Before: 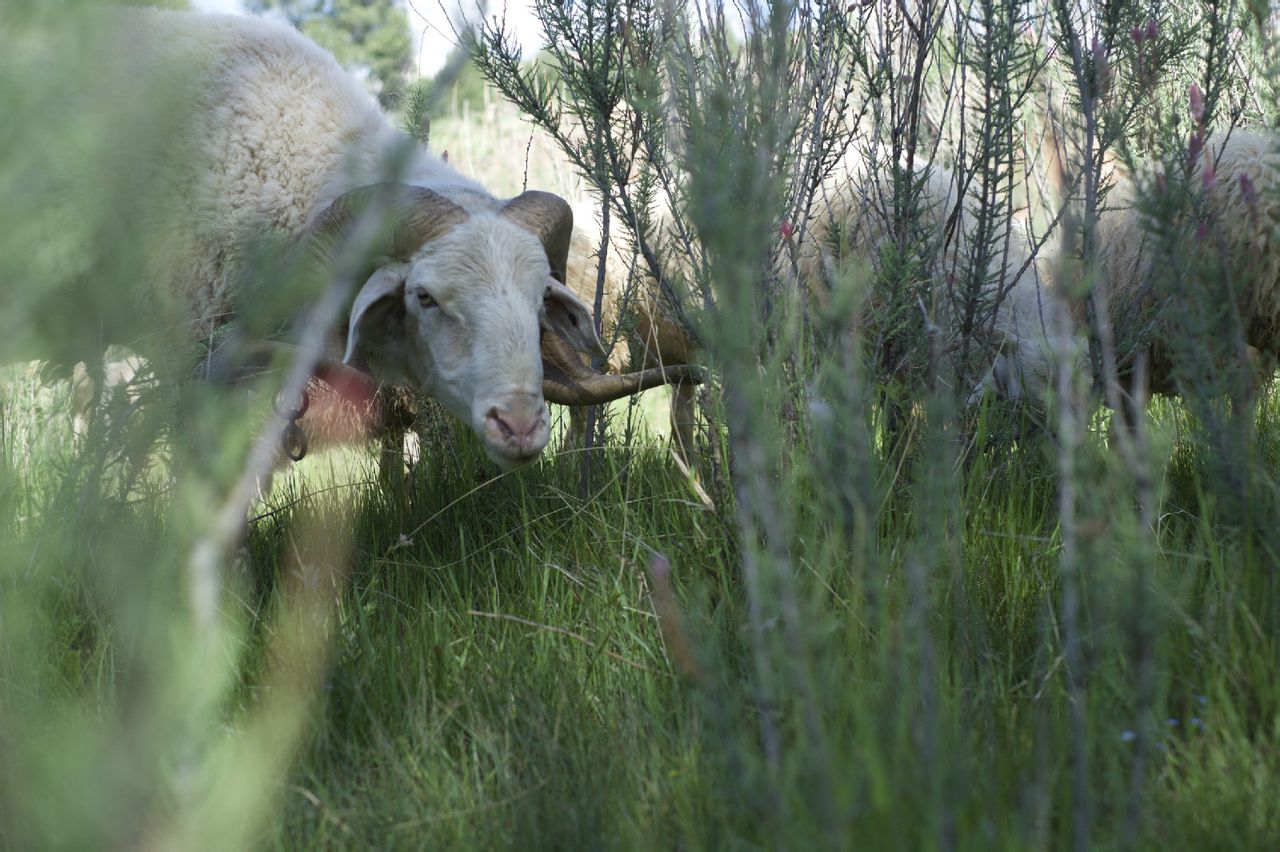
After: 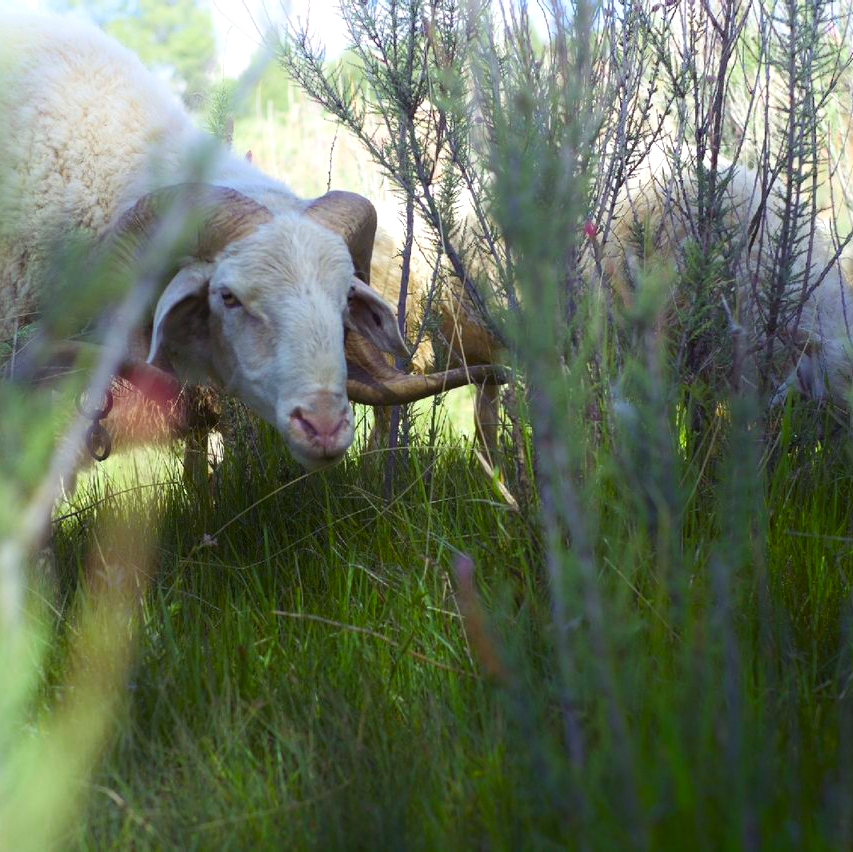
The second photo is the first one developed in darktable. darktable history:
exposure: exposure 0.201 EV, compensate exposure bias true, compensate highlight preservation false
crop and rotate: left 15.314%, right 18.003%
color balance rgb: shadows lift › luminance 0.624%, shadows lift › chroma 6.731%, shadows lift › hue 299.92°, linear chroma grading › global chroma 14.808%, perceptual saturation grading › global saturation 24.959%, global vibrance 20%
shadows and highlights: shadows -89.14, highlights 89.95, soften with gaussian
